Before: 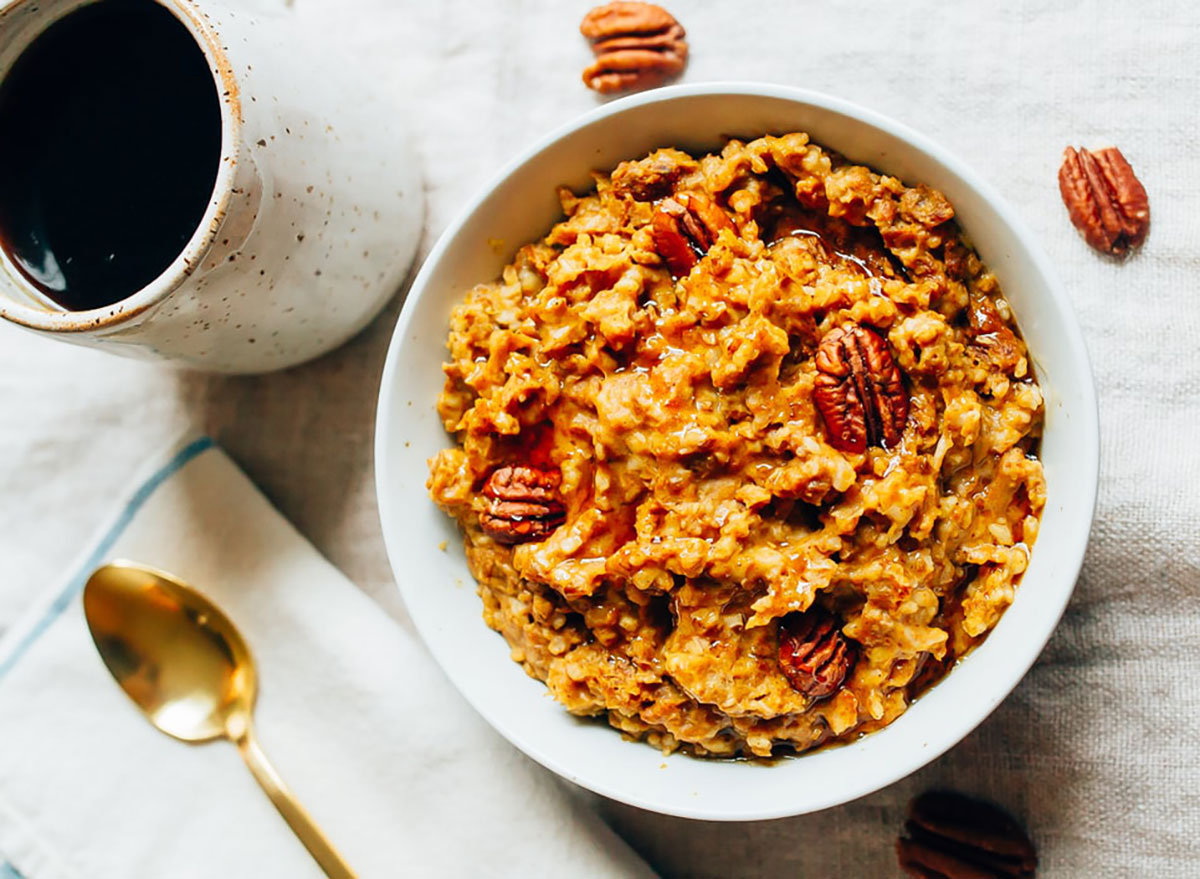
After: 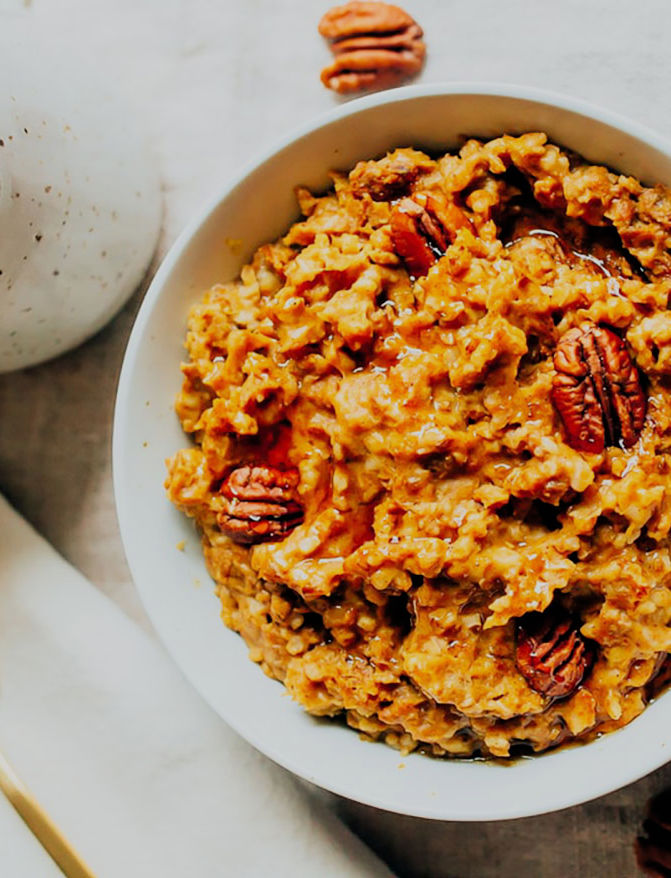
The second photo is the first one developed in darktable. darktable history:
crop: left 21.911%, right 22.114%, bottom 0.005%
filmic rgb: black relative exposure -7.65 EV, white relative exposure 4.56 EV, hardness 3.61, color science v6 (2022)
